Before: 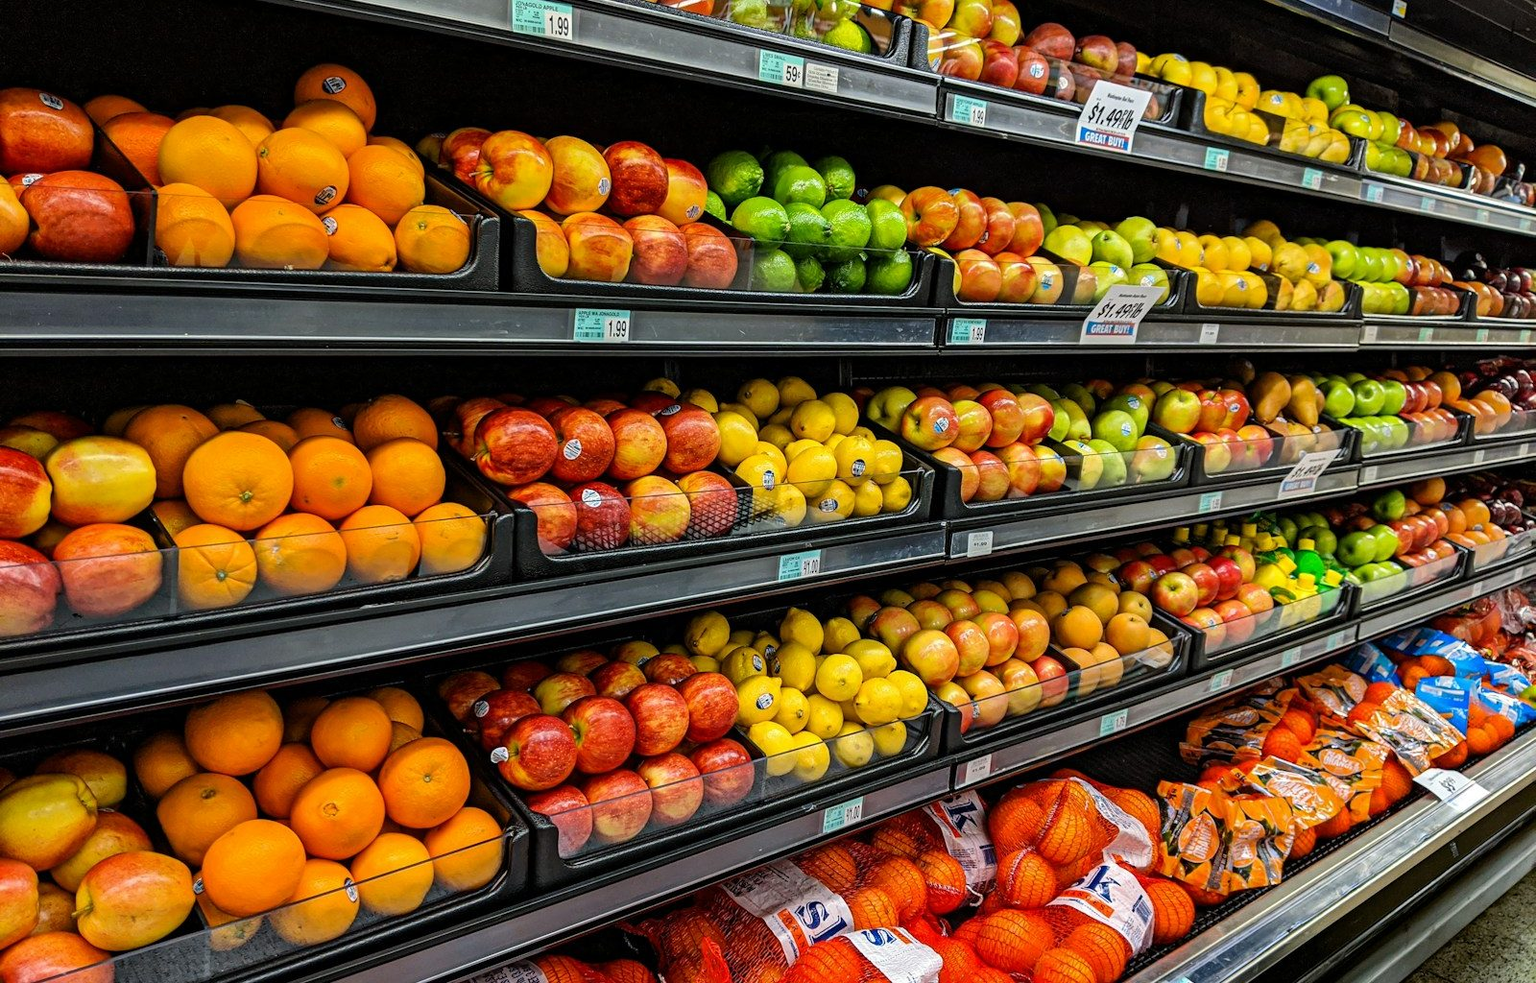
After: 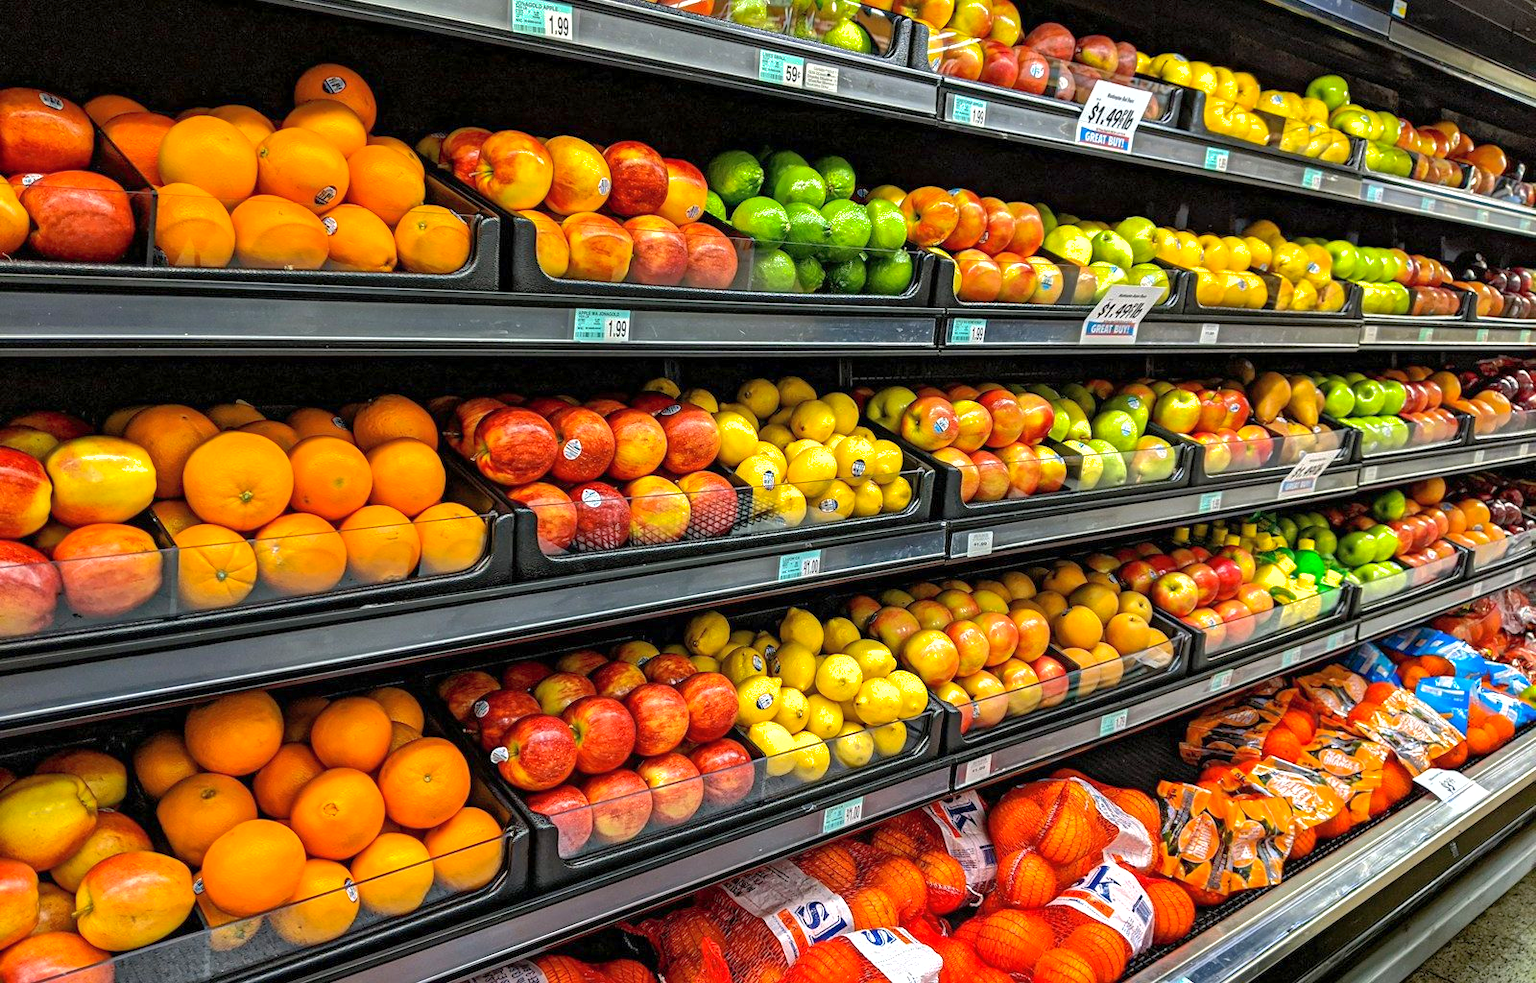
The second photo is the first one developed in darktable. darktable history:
exposure: exposure 0.556 EV, compensate highlight preservation false
shadows and highlights: on, module defaults
